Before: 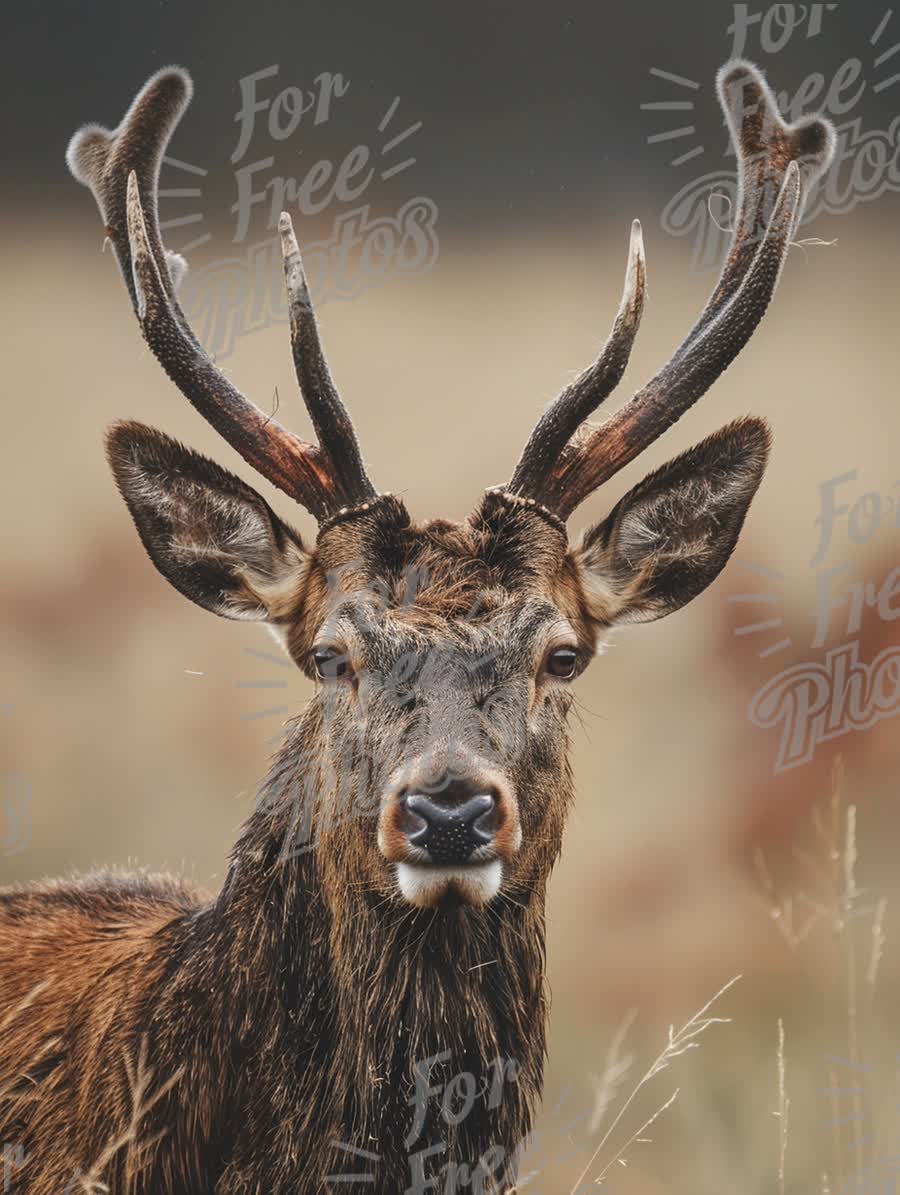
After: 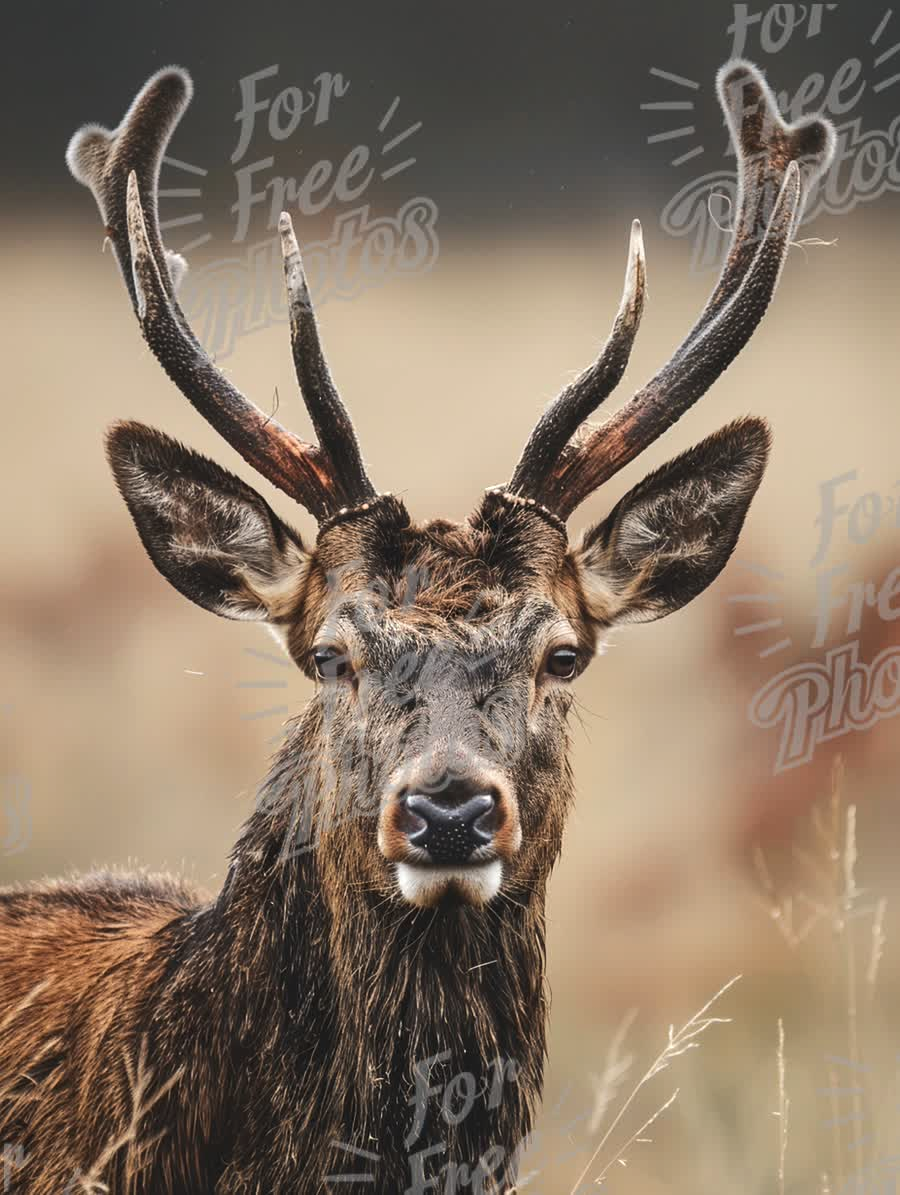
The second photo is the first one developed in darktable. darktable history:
tone equalizer: -8 EV -0.42 EV, -7 EV -0.357 EV, -6 EV -0.304 EV, -5 EV -0.238 EV, -3 EV 0.241 EV, -2 EV 0.323 EV, -1 EV 0.367 EV, +0 EV 0.415 EV, edges refinement/feathering 500, mask exposure compensation -1.57 EV, preserve details no
